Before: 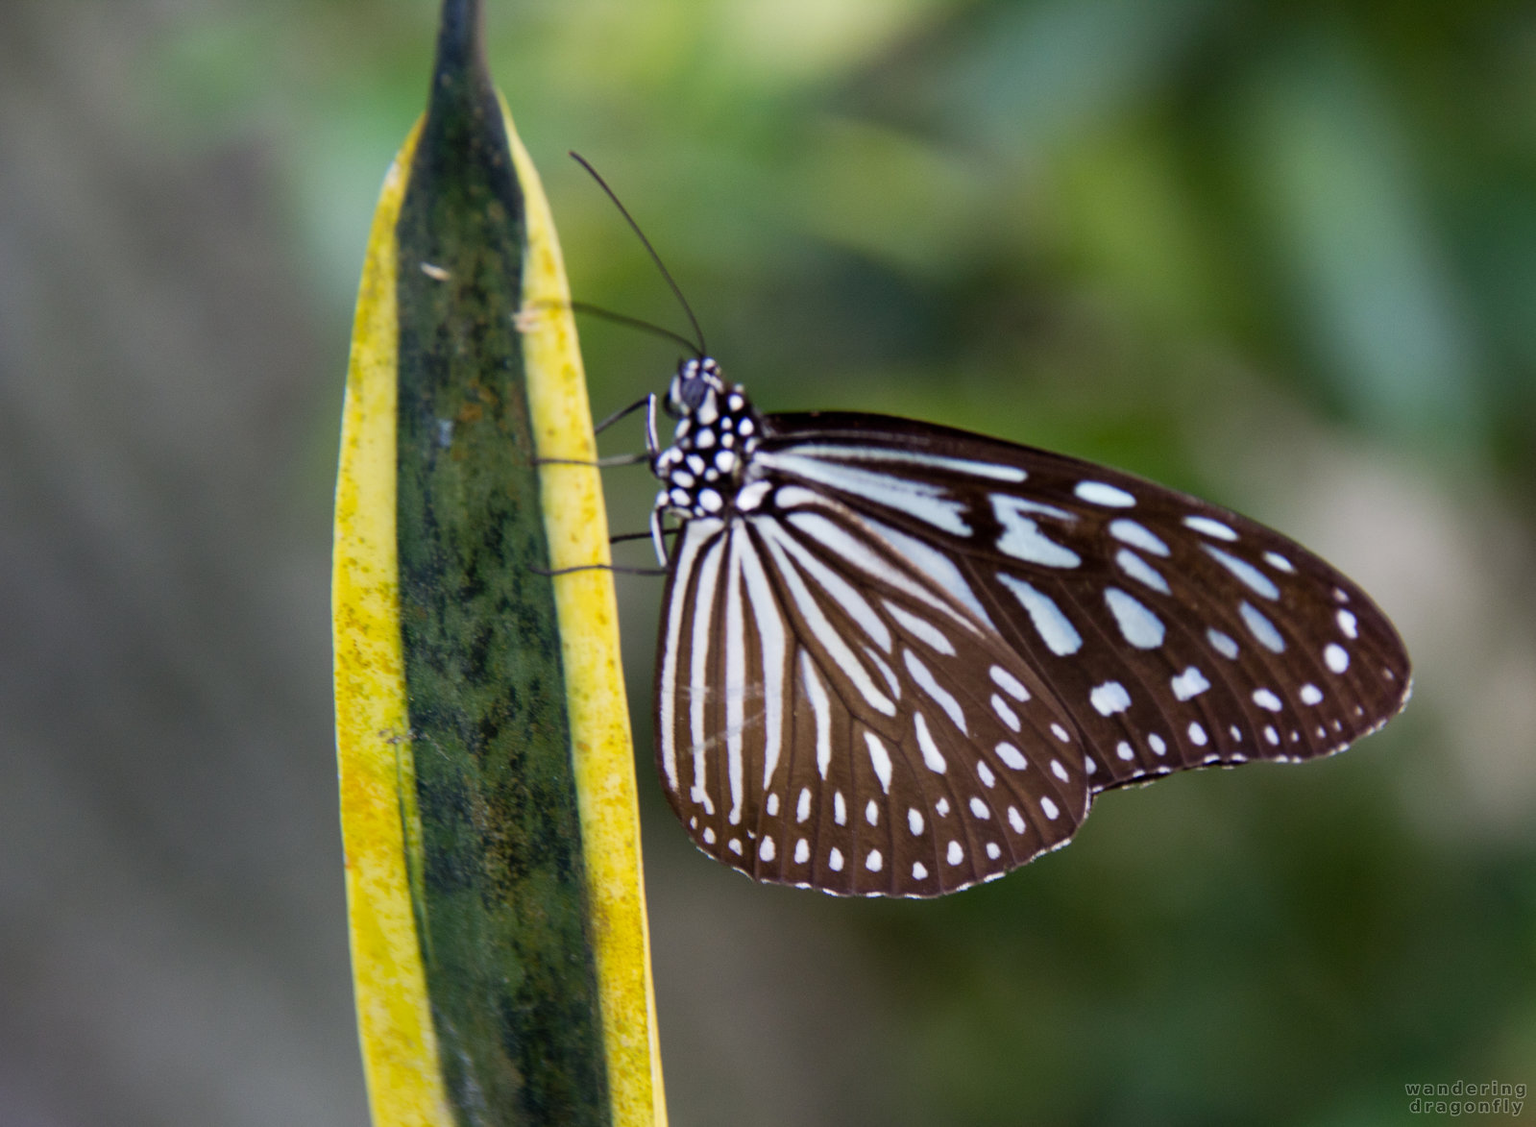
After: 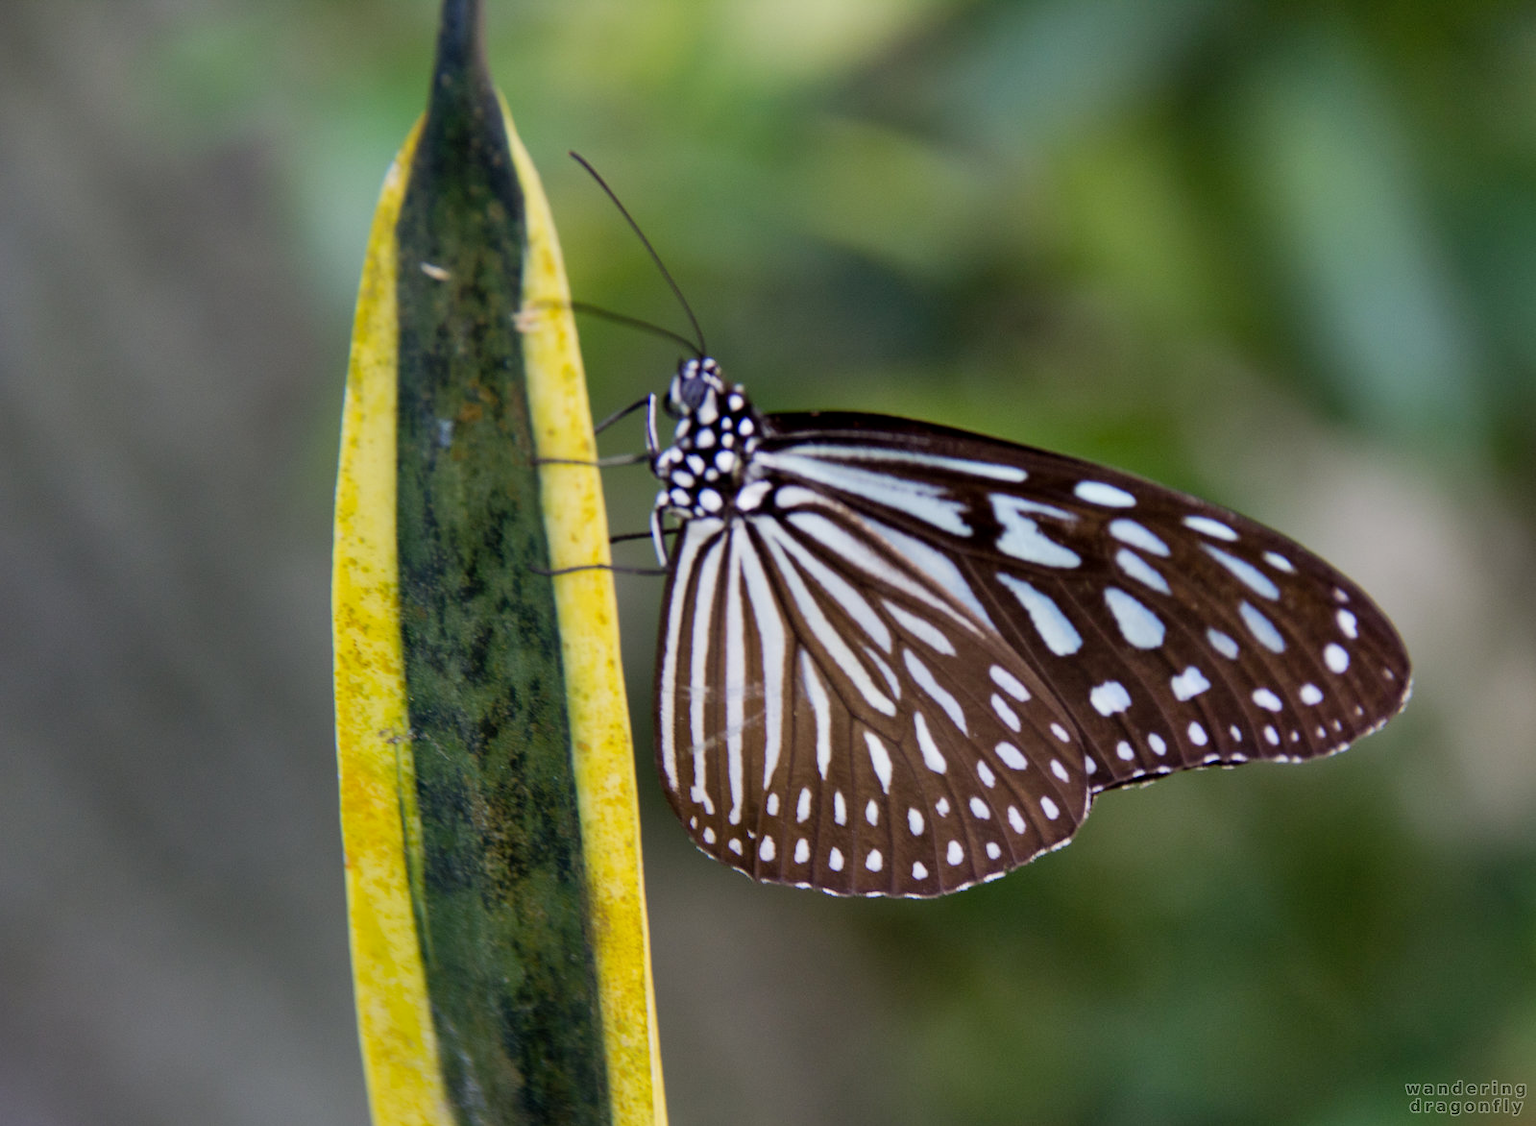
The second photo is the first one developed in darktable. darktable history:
exposure: black level correction 0.002, exposure -0.106 EV, compensate exposure bias true, compensate highlight preservation false
shadows and highlights: shadows 52.52, soften with gaussian
